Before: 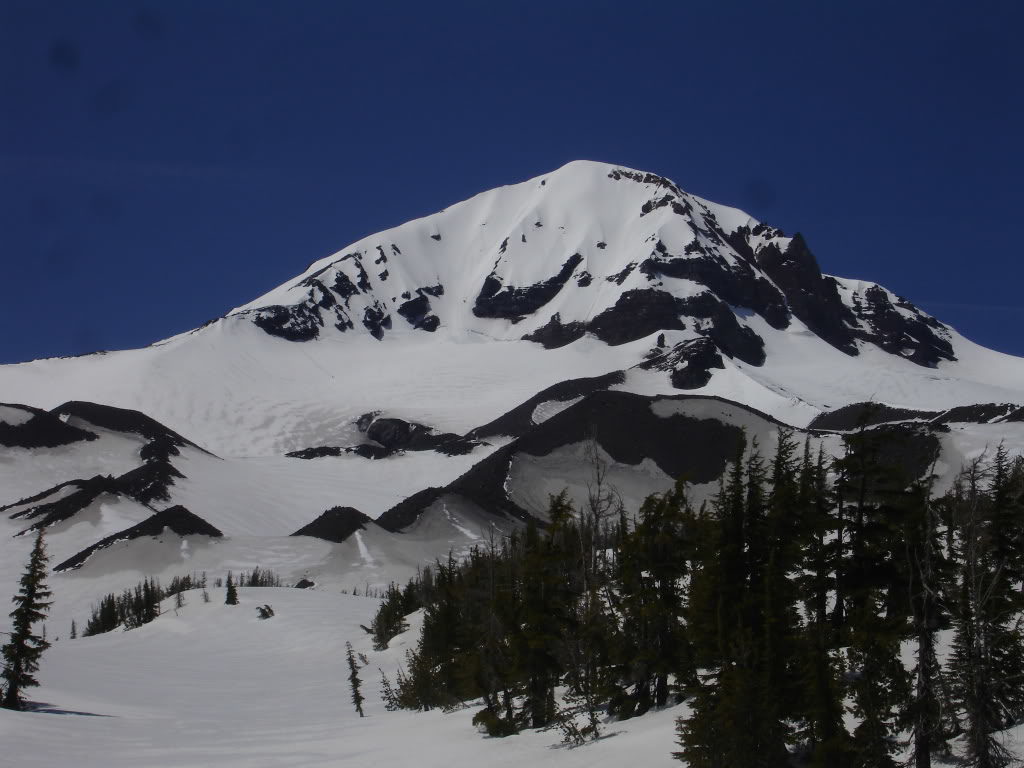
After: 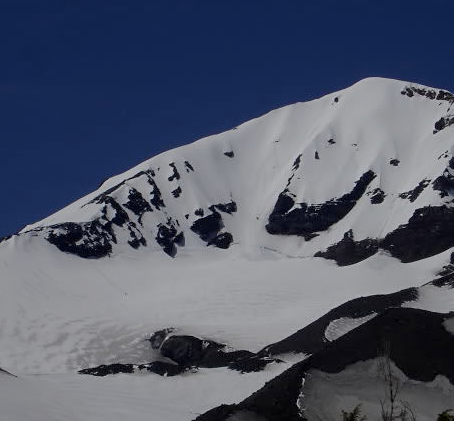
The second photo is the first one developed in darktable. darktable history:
crop: left 20.262%, top 10.86%, right 35.352%, bottom 34.291%
exposure: black level correction 0.005, exposure 0.003 EV, compensate exposure bias true, compensate highlight preservation false
sharpen: amount 0.202
